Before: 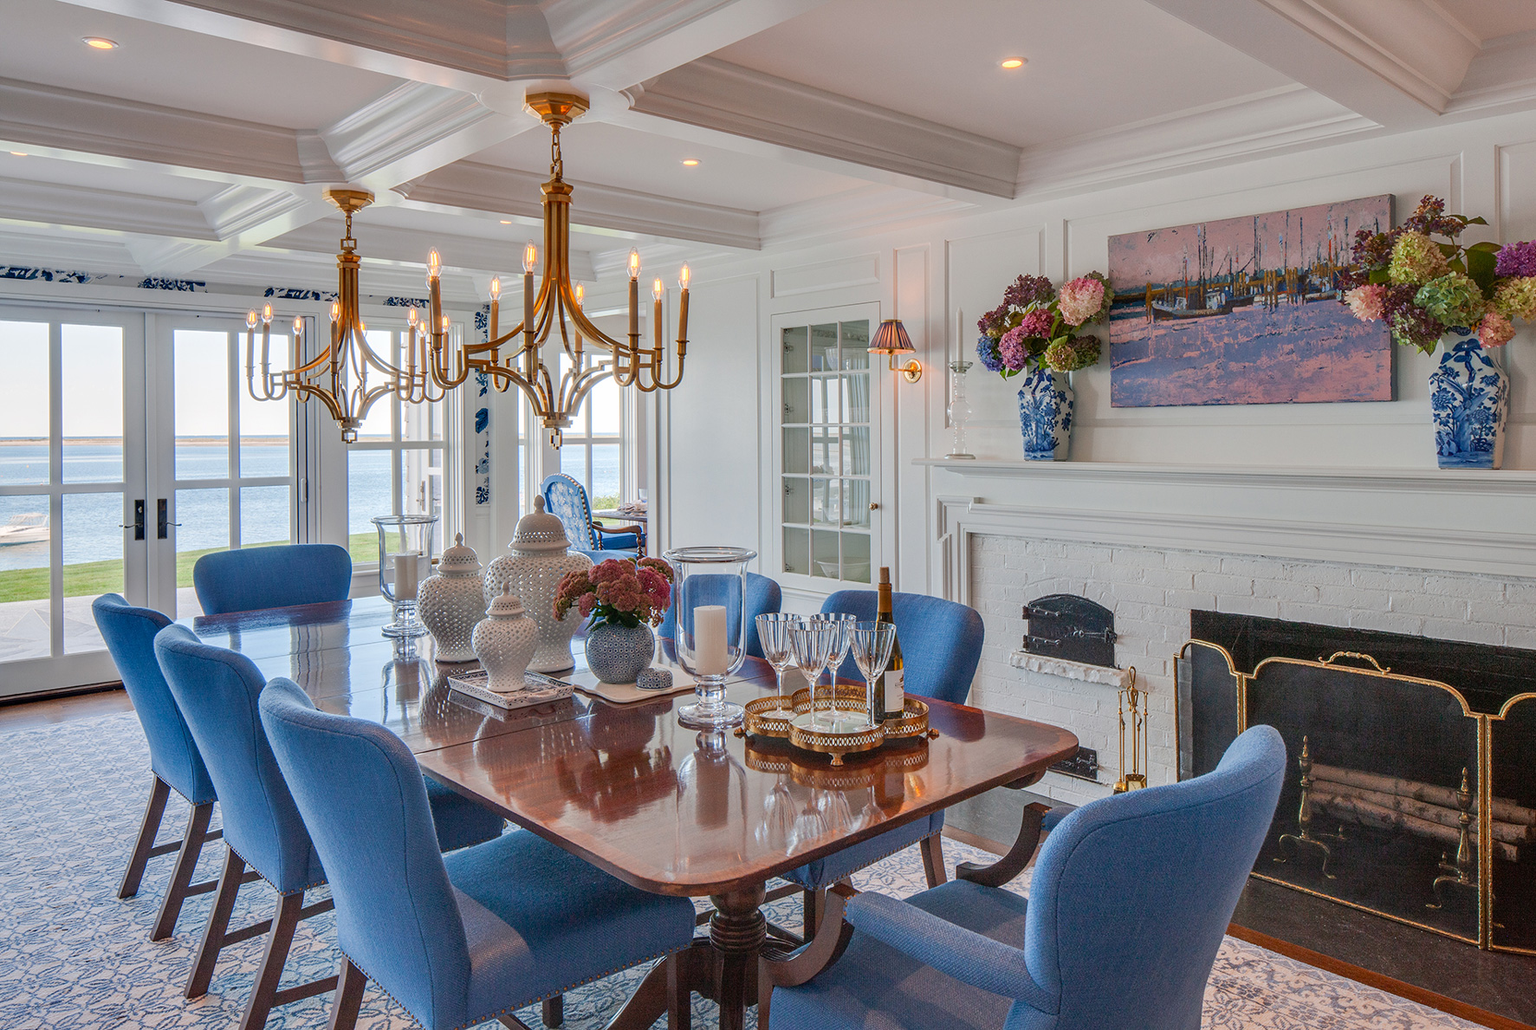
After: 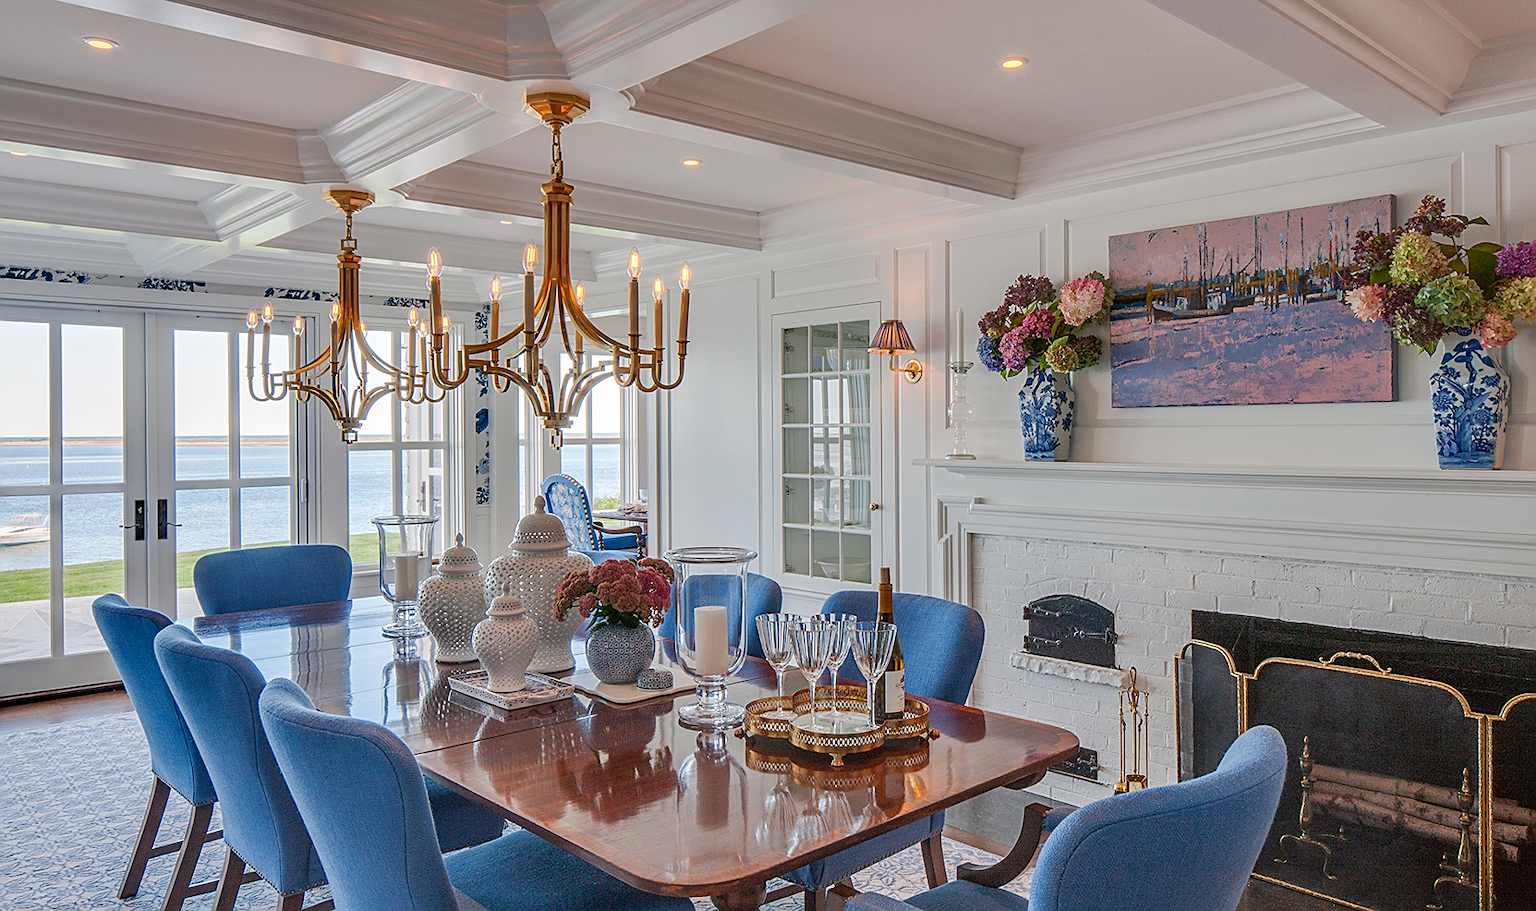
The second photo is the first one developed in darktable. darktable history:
sharpen: on, module defaults
crop and rotate: top 0%, bottom 11.49%
